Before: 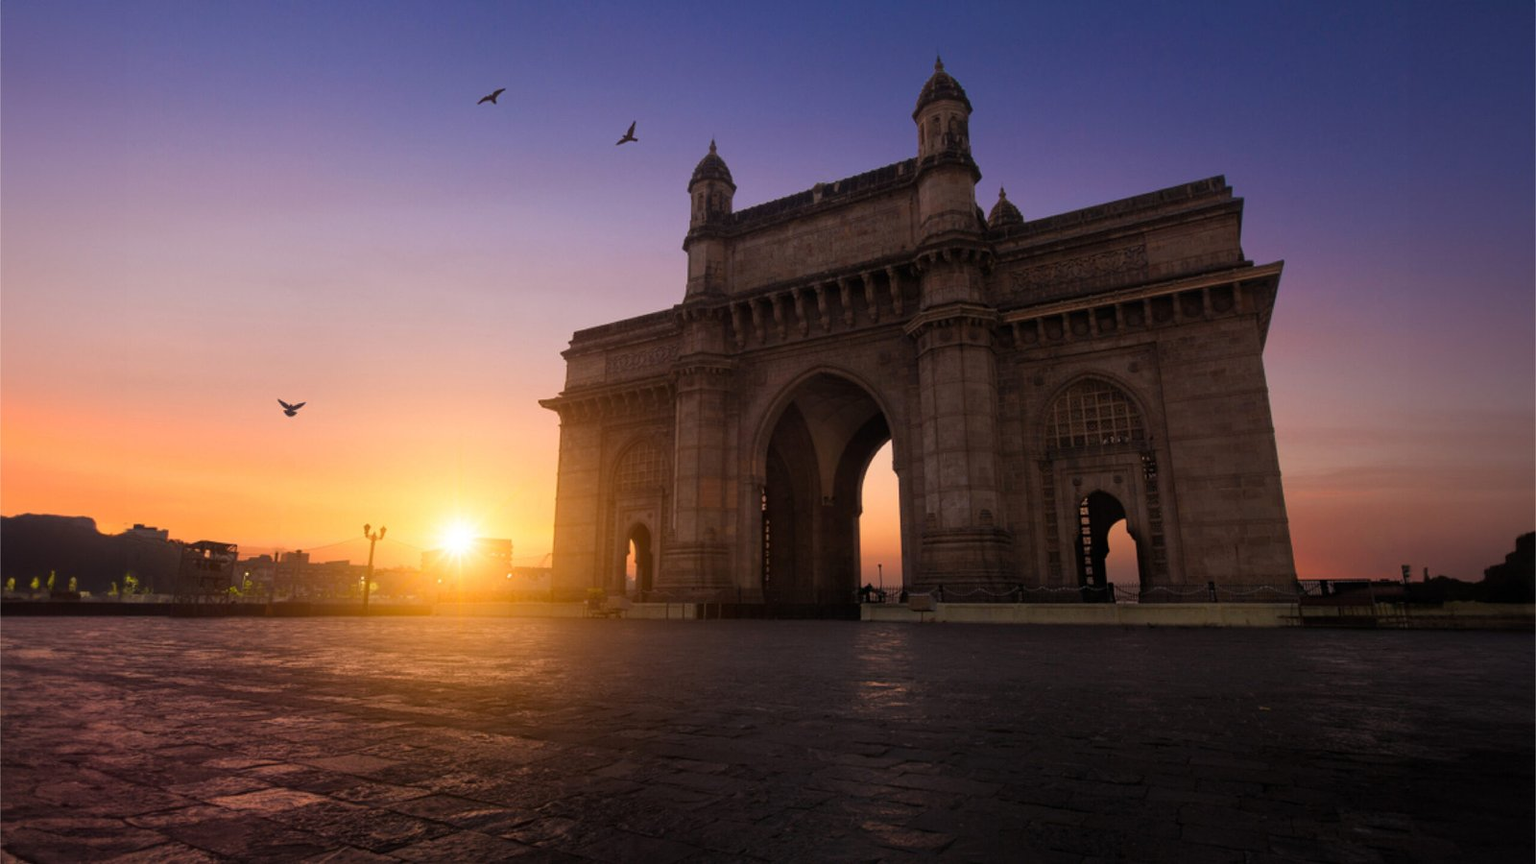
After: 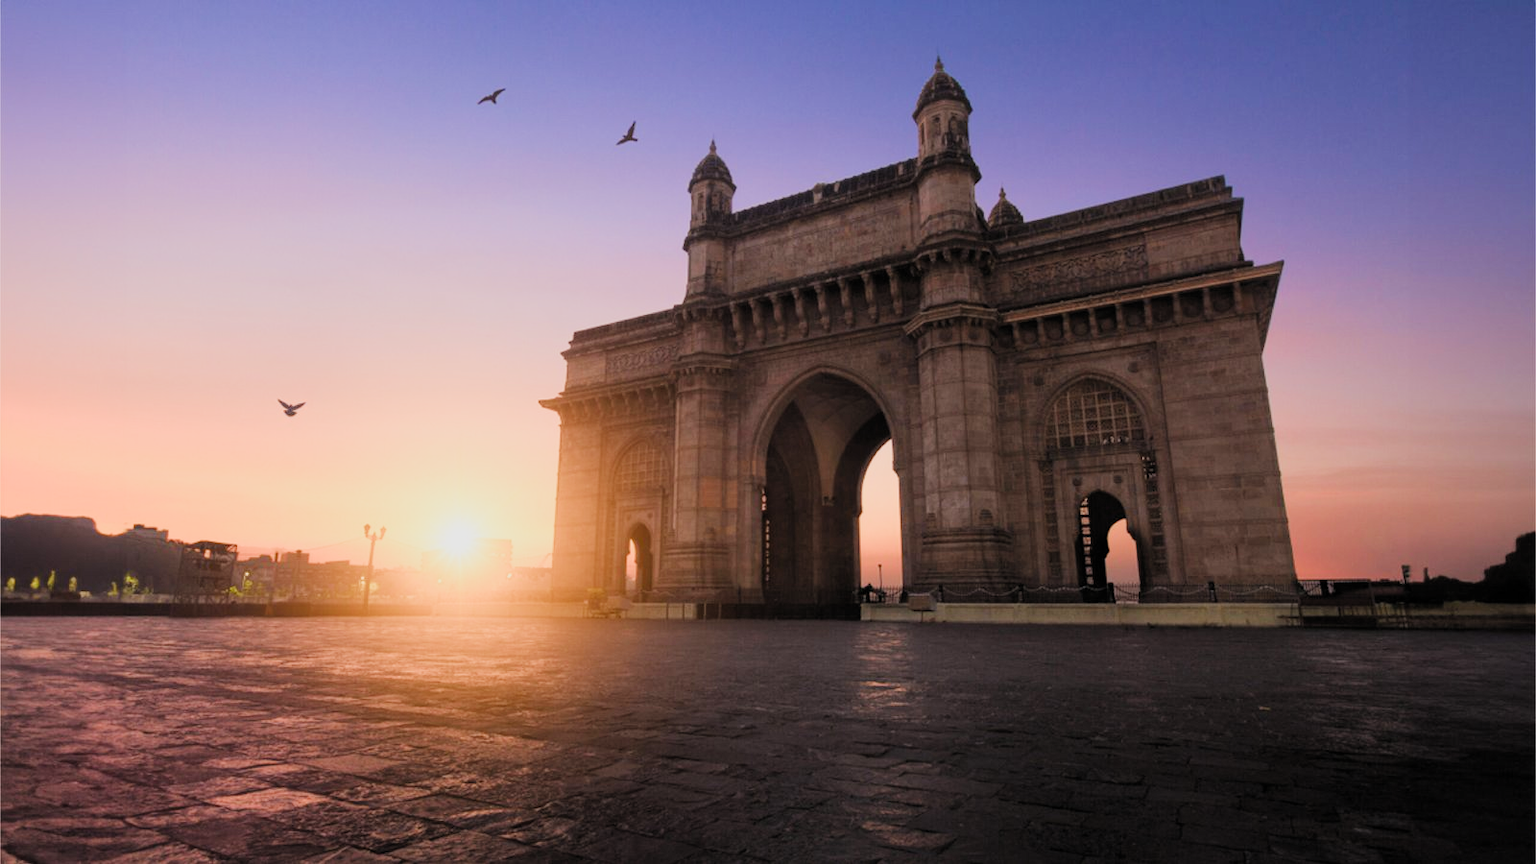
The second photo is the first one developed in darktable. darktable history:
exposure: black level correction 0, exposure 1.295 EV, compensate exposure bias true, compensate highlight preservation false
filmic rgb: black relative exposure -7.13 EV, white relative exposure 5.39 EV, hardness 3.03, color science v5 (2021), contrast in shadows safe, contrast in highlights safe
